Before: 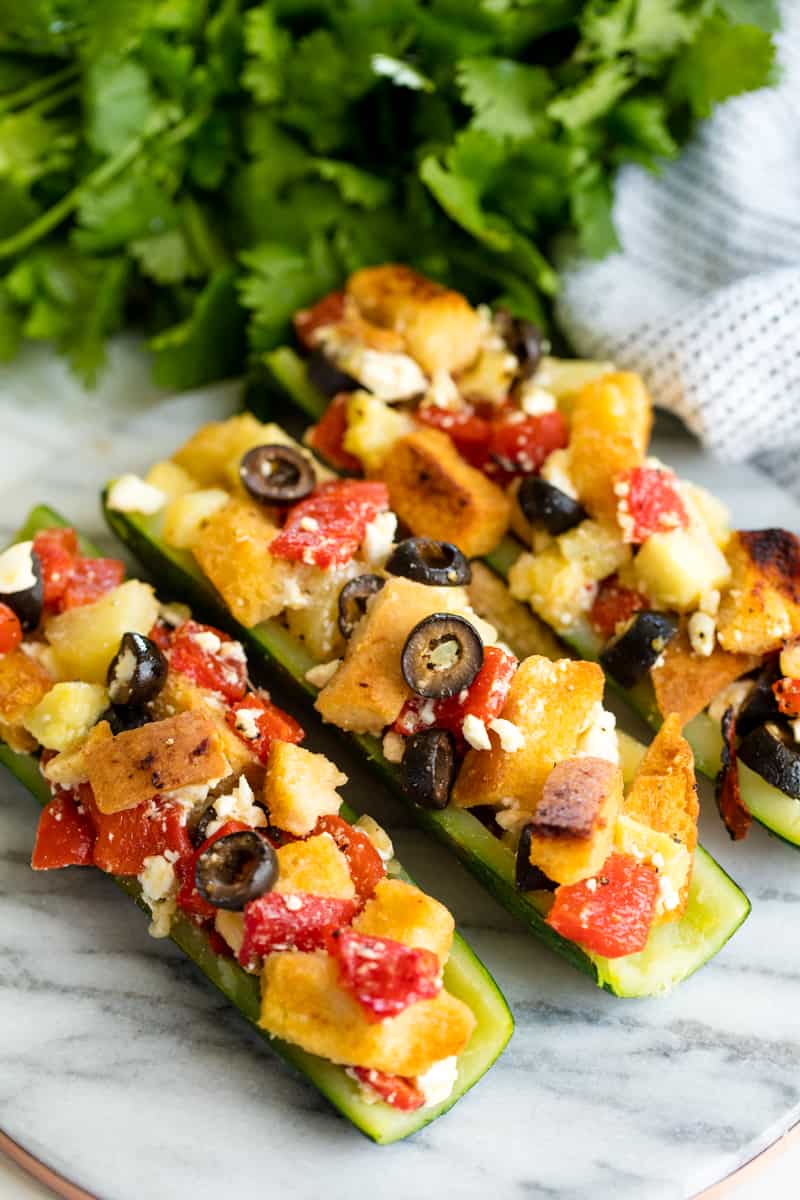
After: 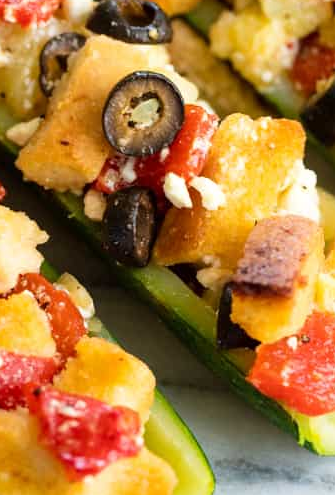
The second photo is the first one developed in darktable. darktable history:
crop: left 37.395%, top 45.175%, right 20.701%, bottom 13.571%
